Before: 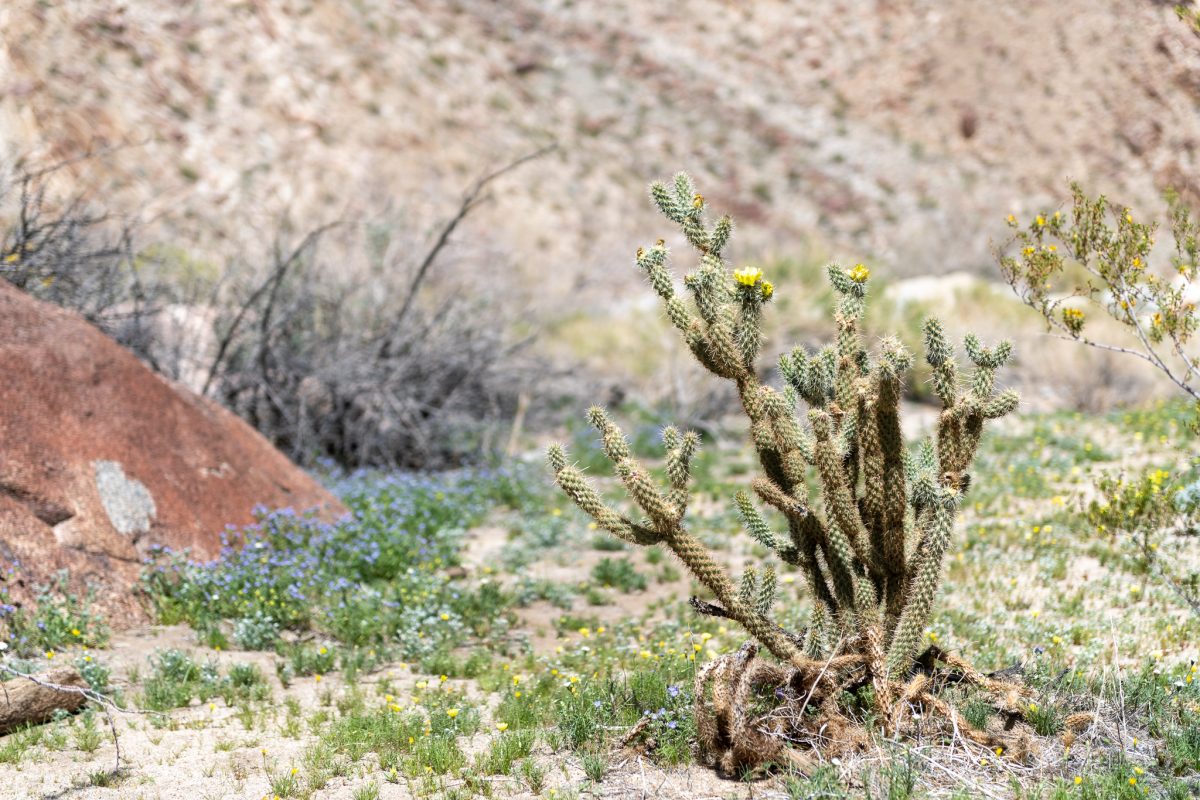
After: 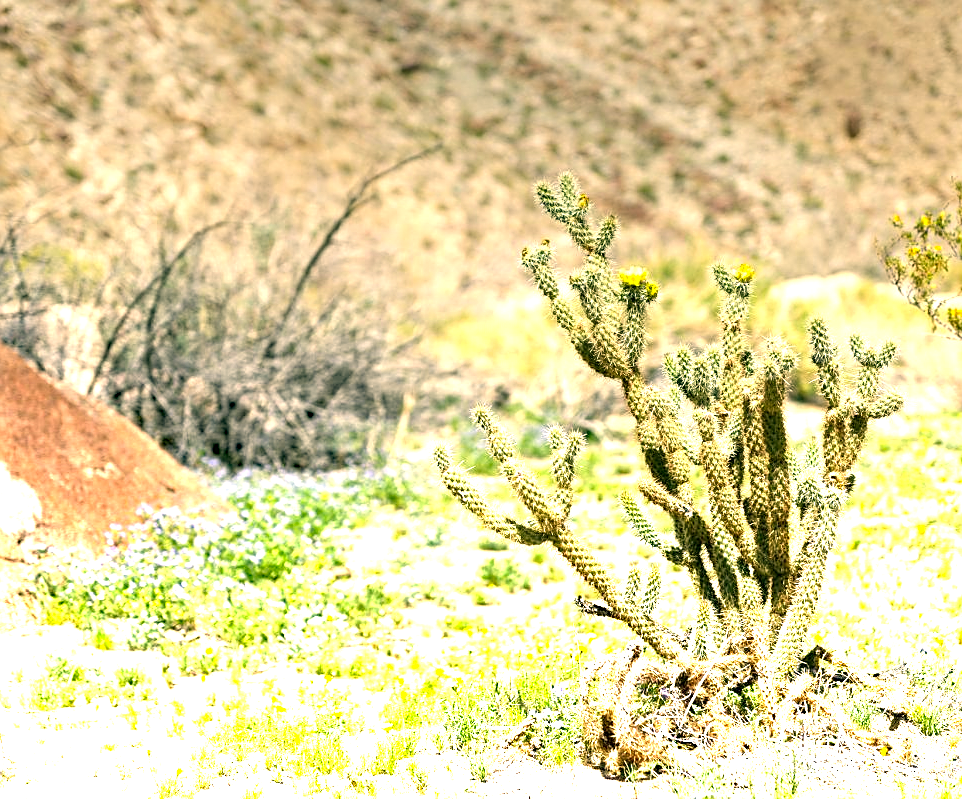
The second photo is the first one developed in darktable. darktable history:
haze removal: compatibility mode true, adaptive false
sharpen: on, module defaults
color correction: highlights a* 5.3, highlights b* 24.26, shadows a* -15.58, shadows b* 4.02
graduated density: density -3.9 EV
crop and rotate: left 9.597%, right 10.195%
